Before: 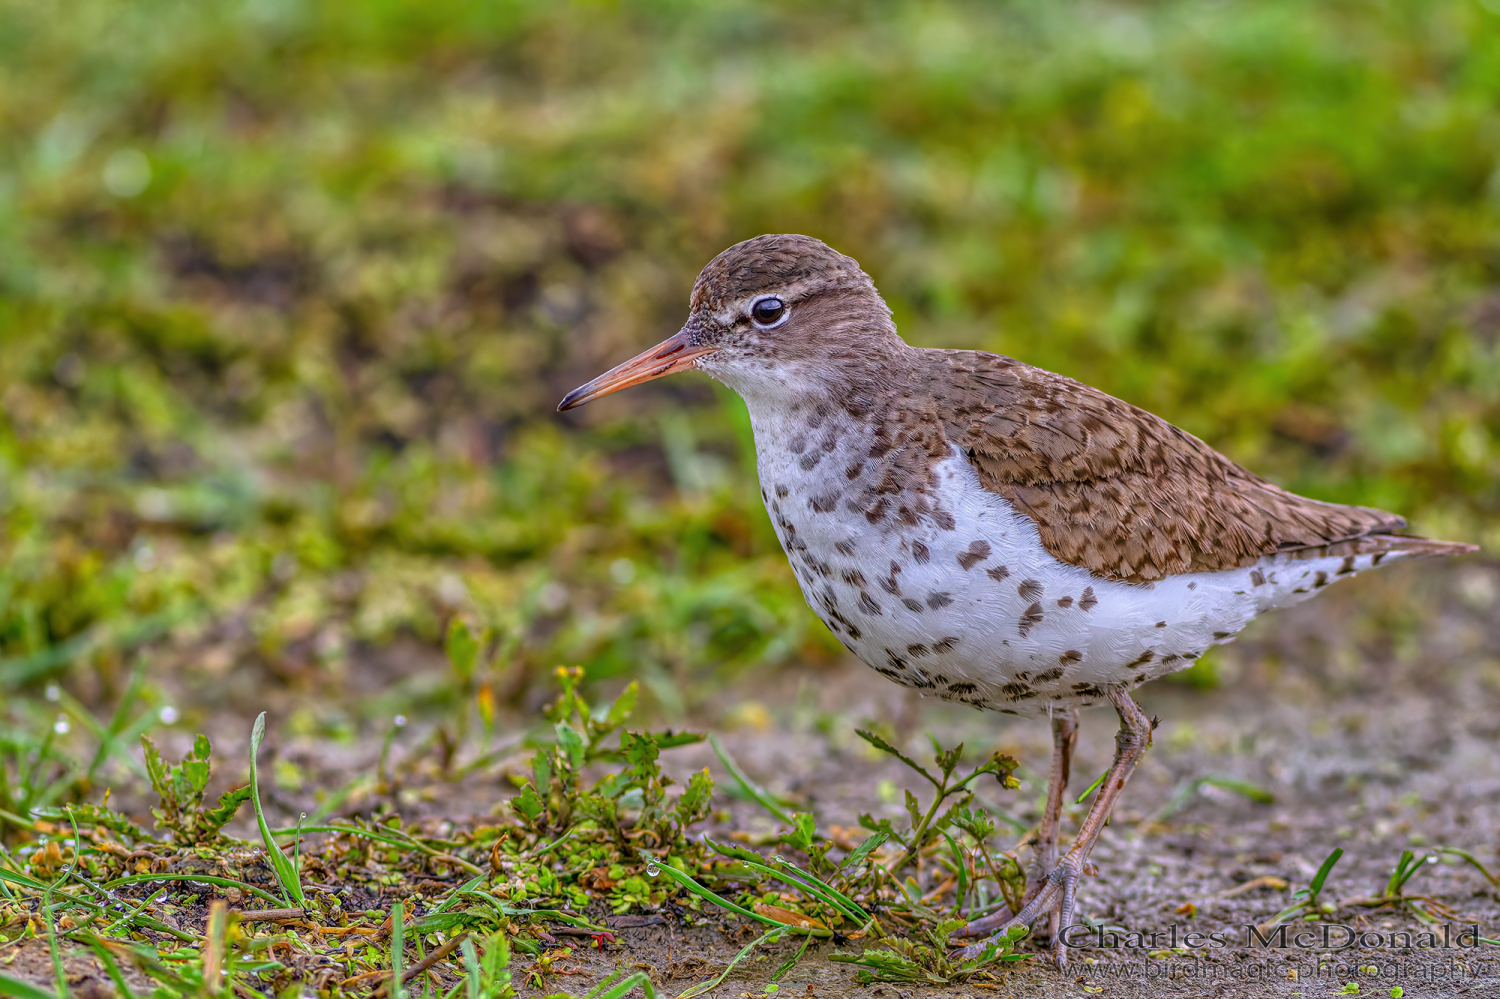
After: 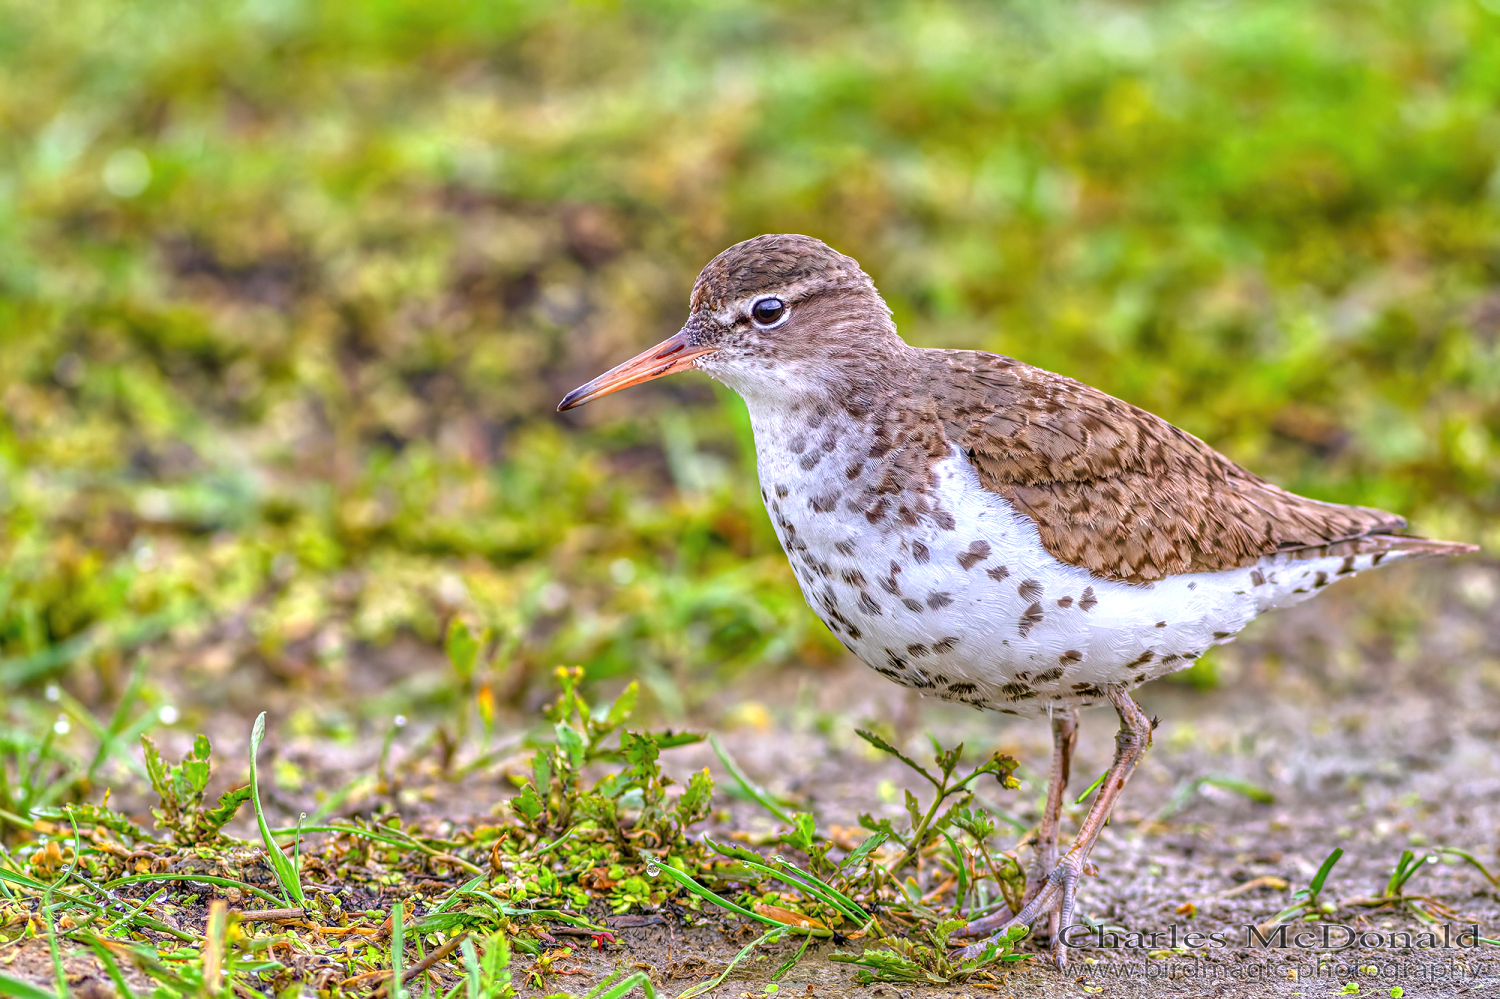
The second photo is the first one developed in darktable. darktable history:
exposure: exposure 0.785 EV, compensate highlight preservation false
